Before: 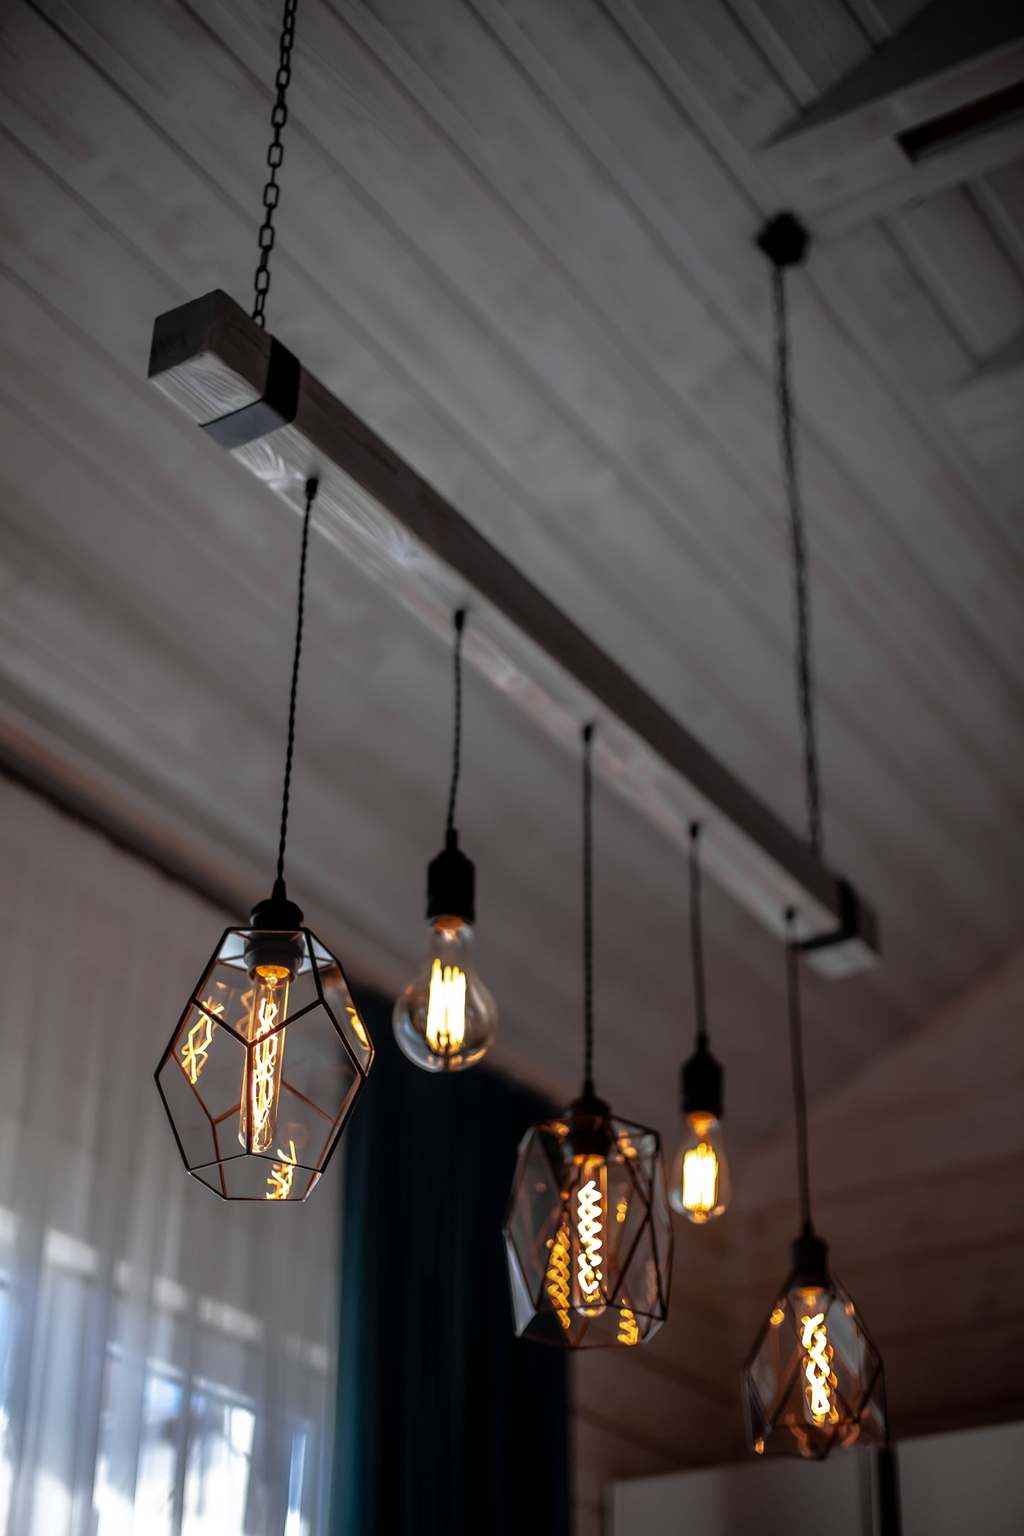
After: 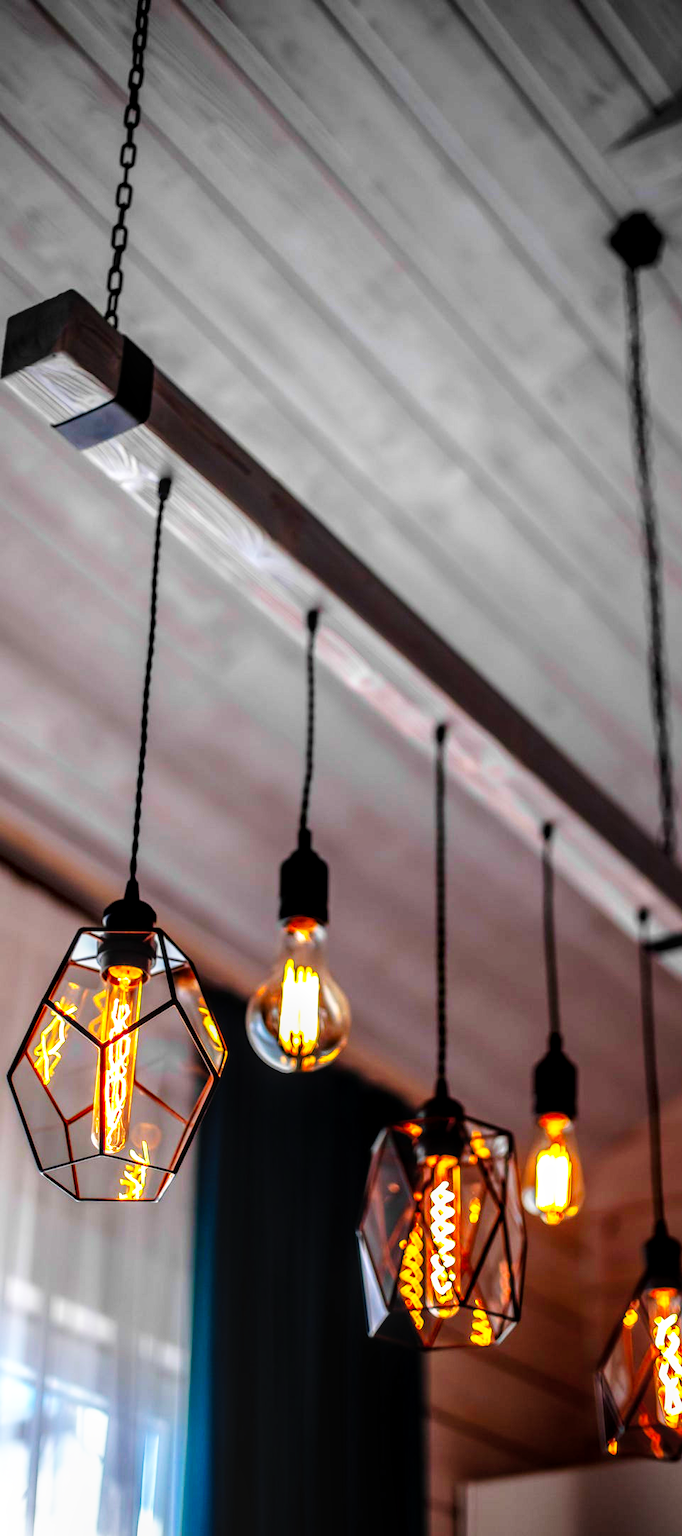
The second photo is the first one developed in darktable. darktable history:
color balance rgb: linear chroma grading › global chroma 15%, perceptual saturation grading › global saturation 30%
base curve: curves: ch0 [(0, 0) (0.007, 0.004) (0.027, 0.03) (0.046, 0.07) (0.207, 0.54) (0.442, 0.872) (0.673, 0.972) (1, 1)], preserve colors none
local contrast: on, module defaults
contrast brightness saturation: contrast 0.03, brightness 0.06, saturation 0.13
crop and rotate: left 14.436%, right 18.898%
